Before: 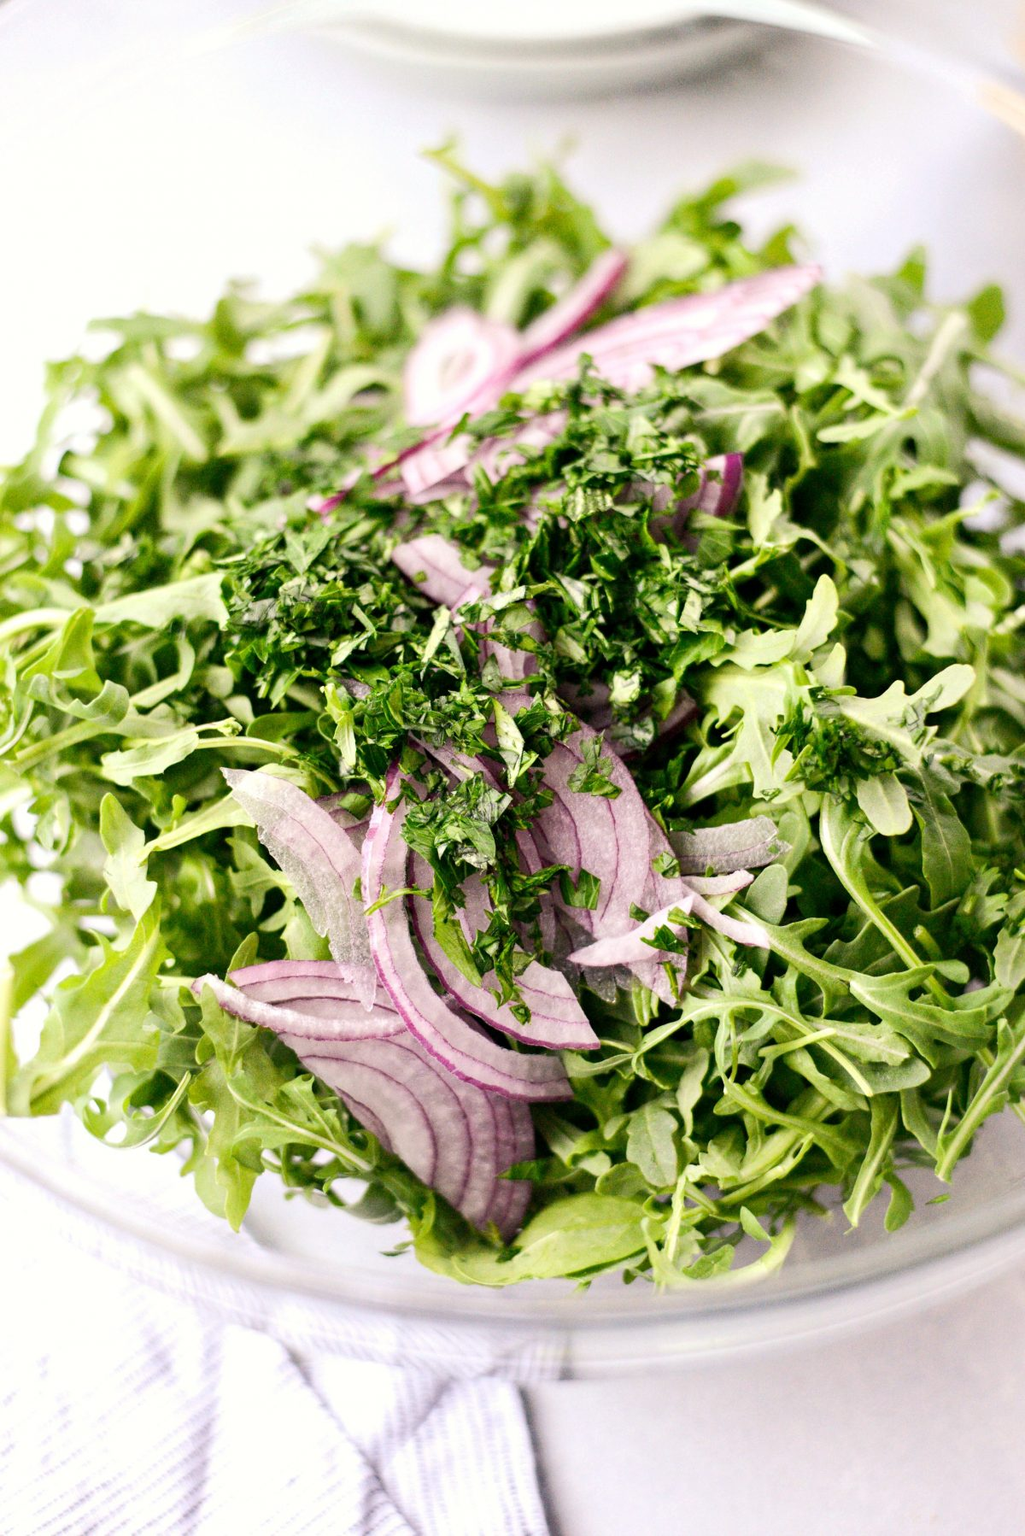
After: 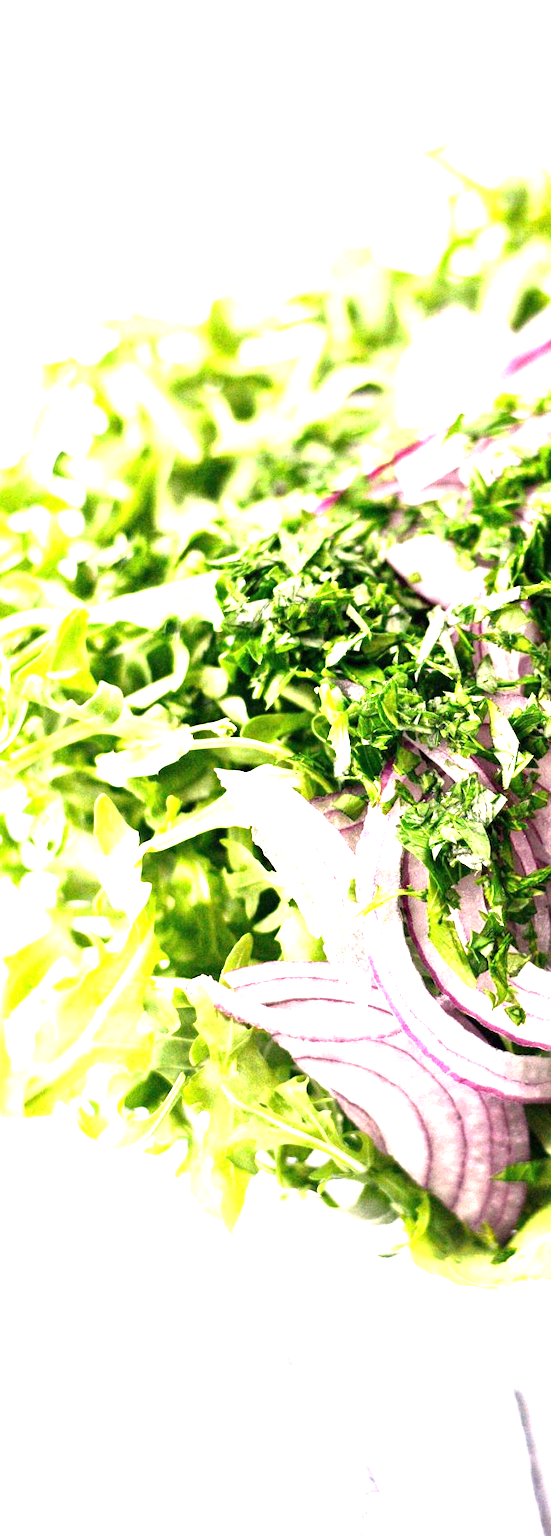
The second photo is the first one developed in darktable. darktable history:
crop: left 0.587%, right 45.588%, bottom 0.086%
exposure: black level correction 0, exposure 1.45 EV, compensate exposure bias true, compensate highlight preservation false
